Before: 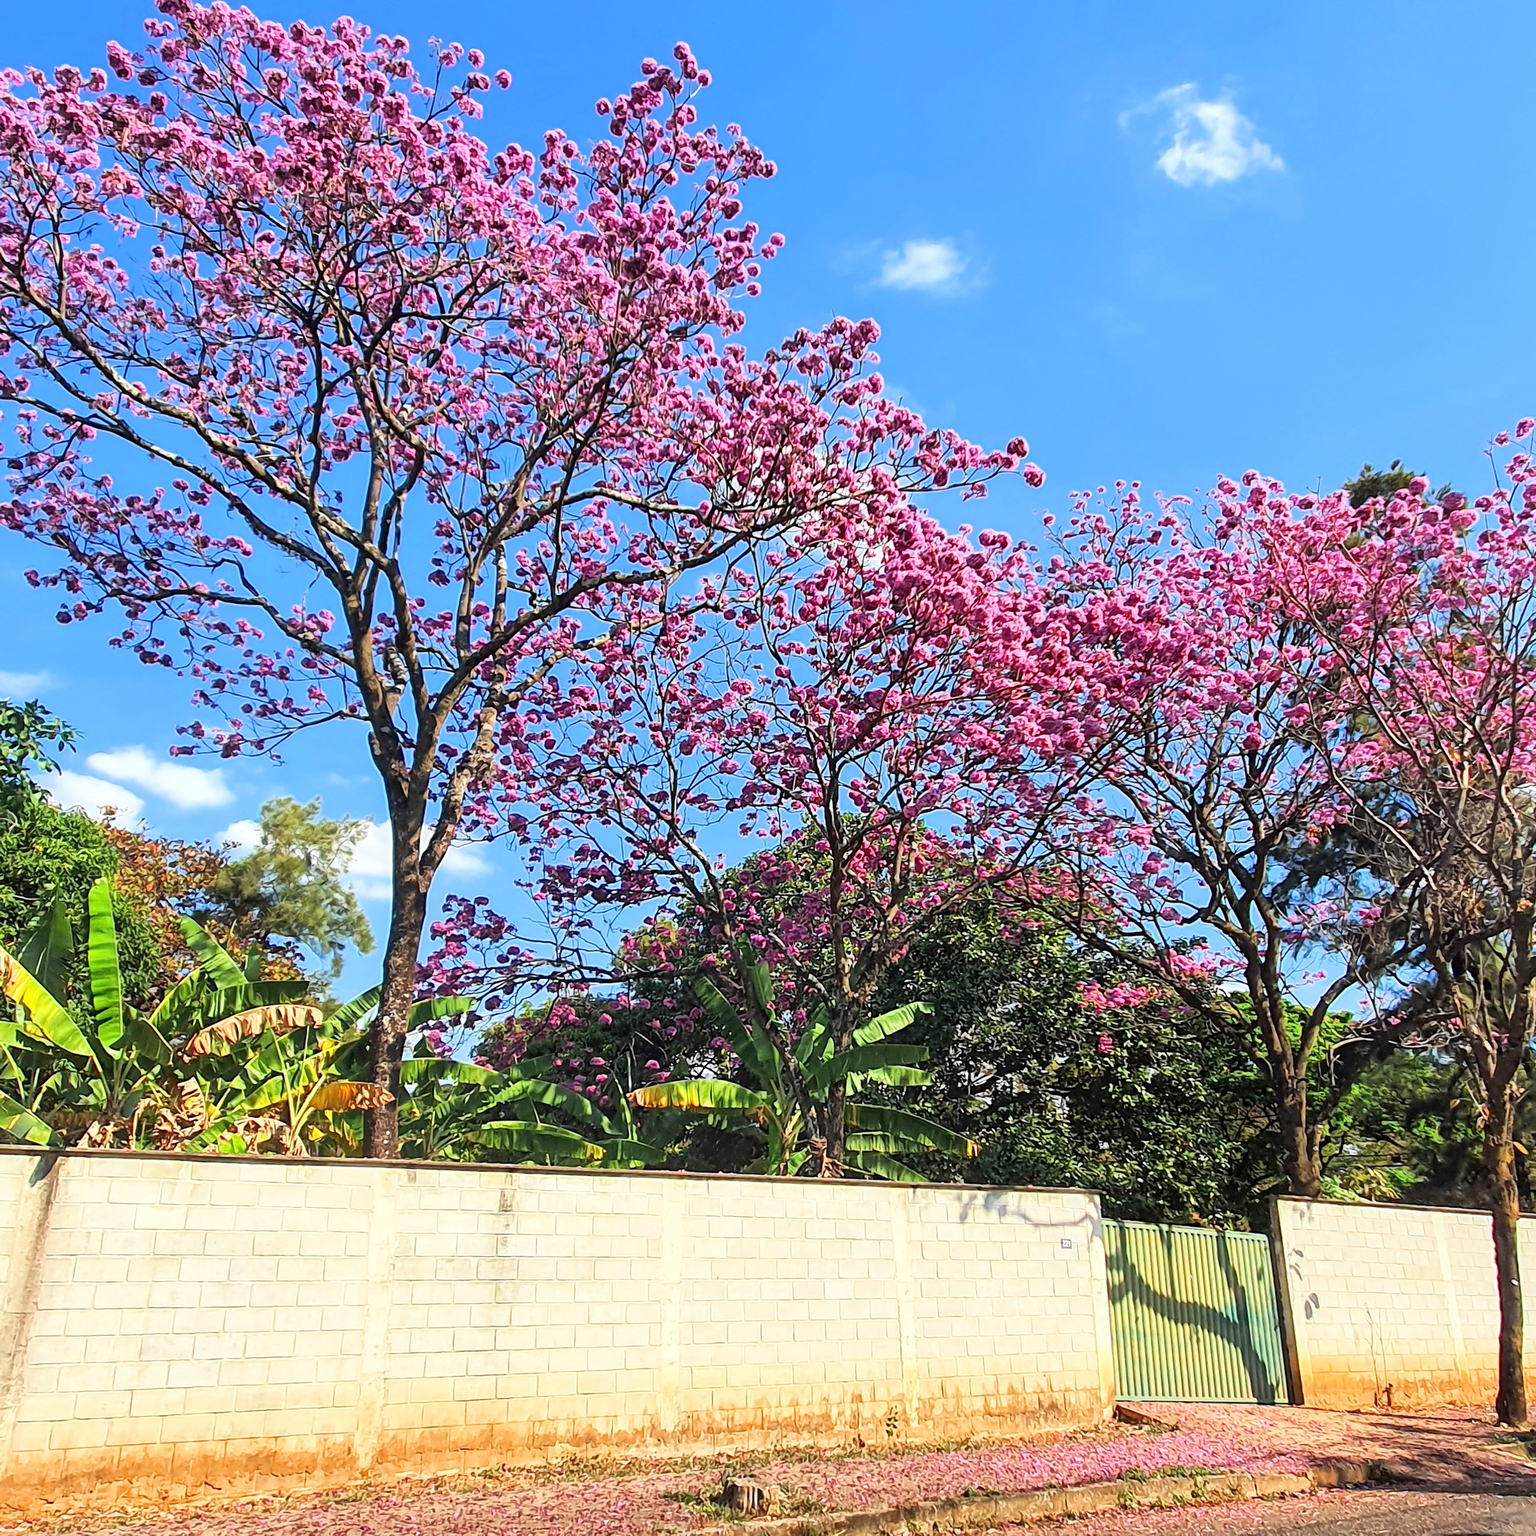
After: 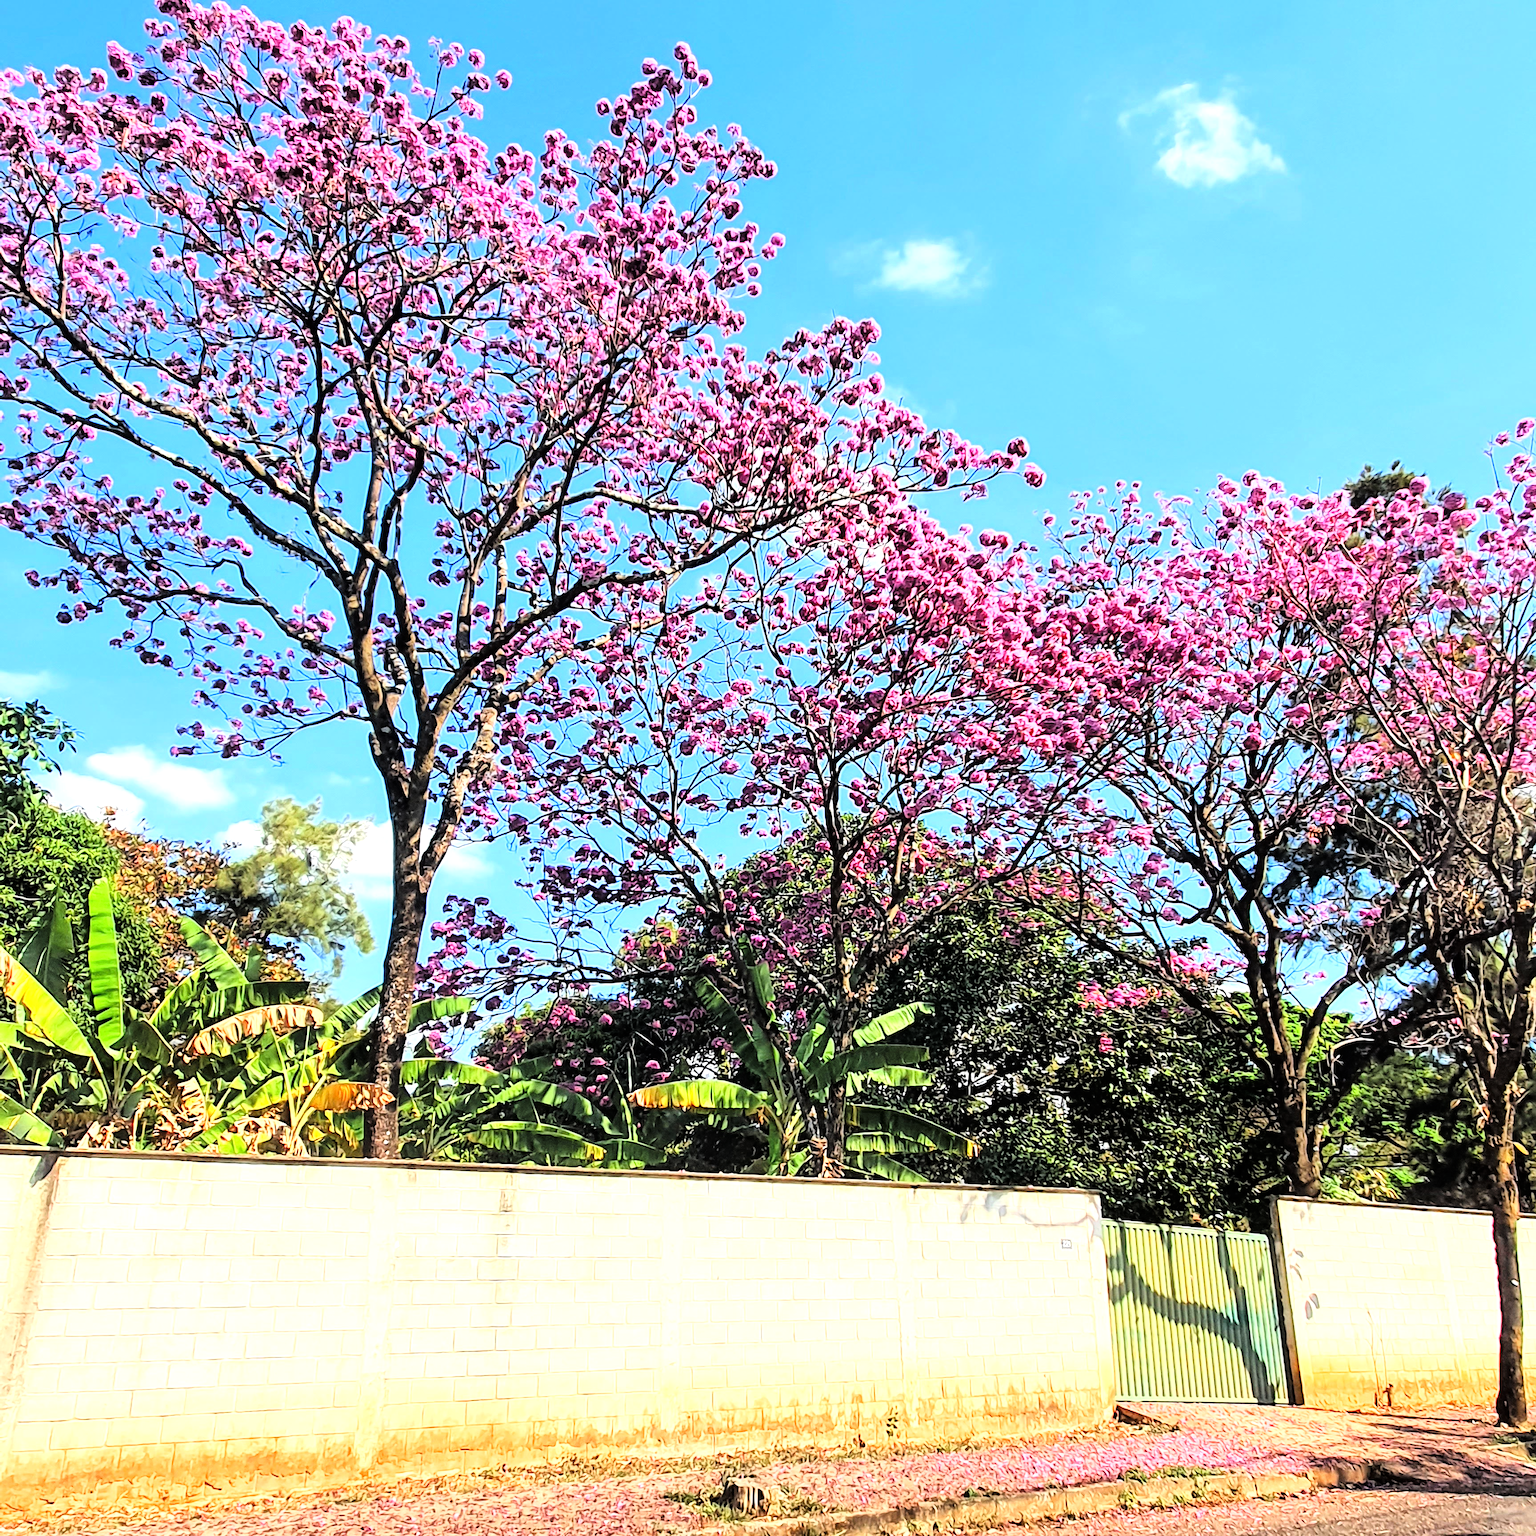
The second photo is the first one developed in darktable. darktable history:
tone equalizer: -8 EV -0.409 EV, -7 EV -0.401 EV, -6 EV -0.355 EV, -5 EV -0.234 EV, -3 EV 0.206 EV, -2 EV 0.353 EV, -1 EV 0.402 EV, +0 EV 0.41 EV
tone curve: curves: ch0 [(0, 0) (0.003, 0) (0.011, 0.002) (0.025, 0.004) (0.044, 0.007) (0.069, 0.015) (0.1, 0.025) (0.136, 0.04) (0.177, 0.09) (0.224, 0.152) (0.277, 0.239) (0.335, 0.335) (0.399, 0.43) (0.468, 0.524) (0.543, 0.621) (0.623, 0.712) (0.709, 0.792) (0.801, 0.871) (0.898, 0.951) (1, 1)], color space Lab, linked channels, preserve colors none
